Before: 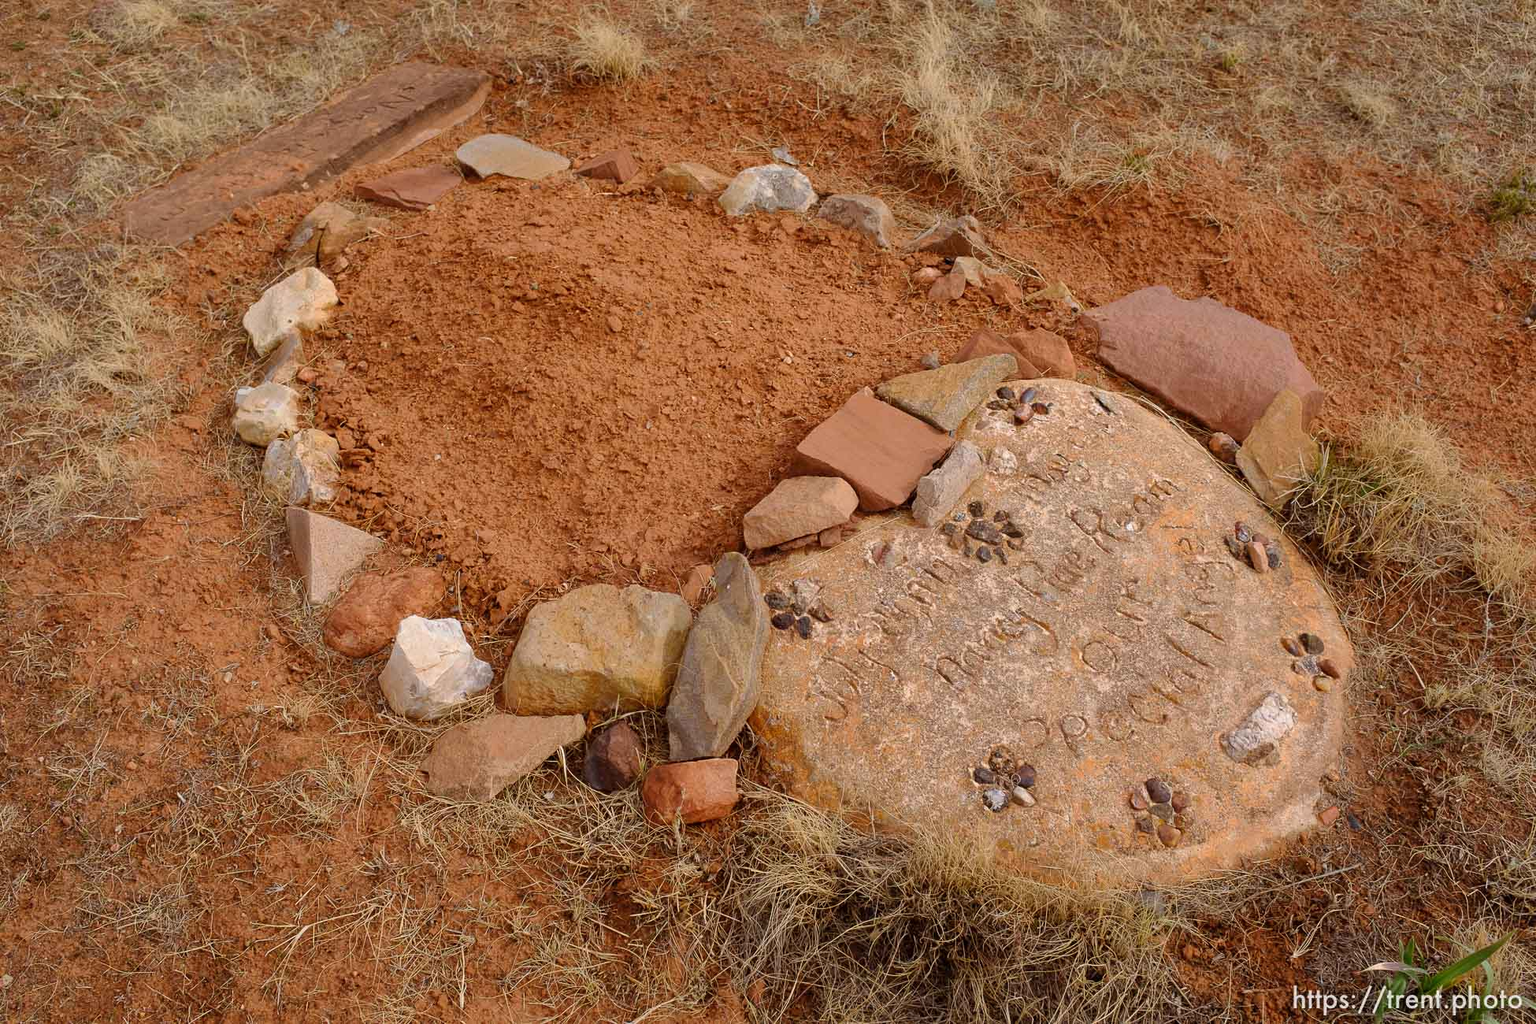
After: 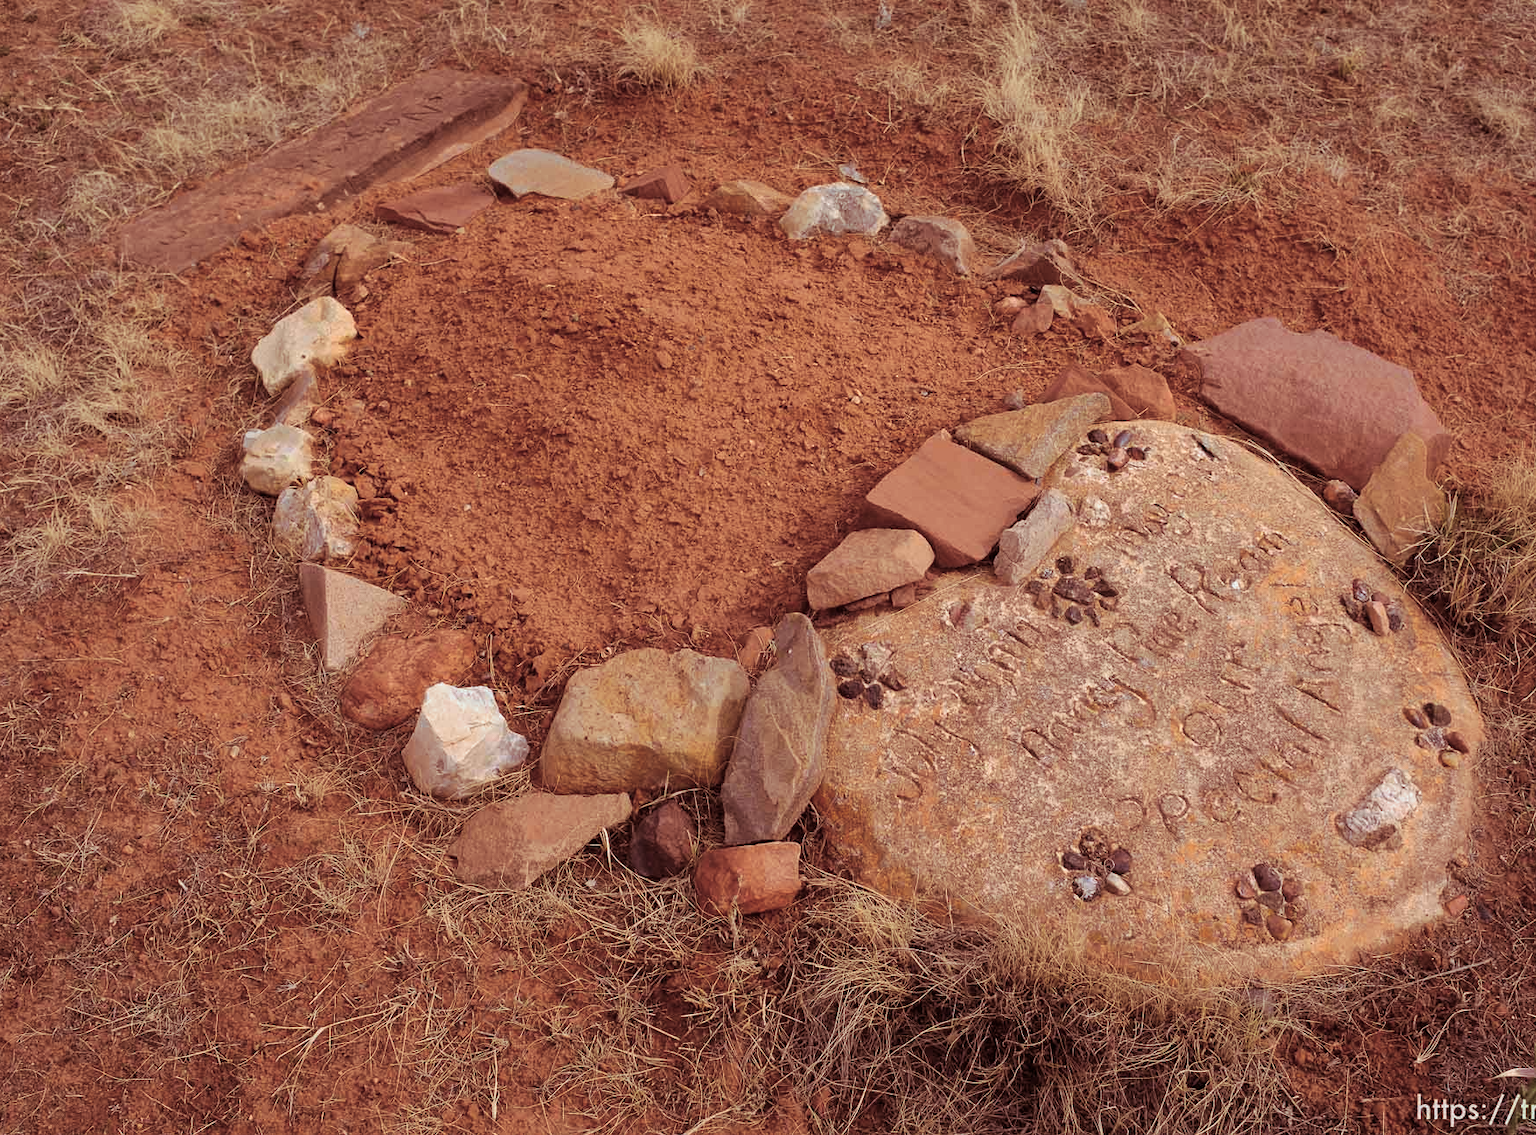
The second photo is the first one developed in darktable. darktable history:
split-toning: highlights › hue 180°
crop and rotate: left 1.088%, right 8.807%
